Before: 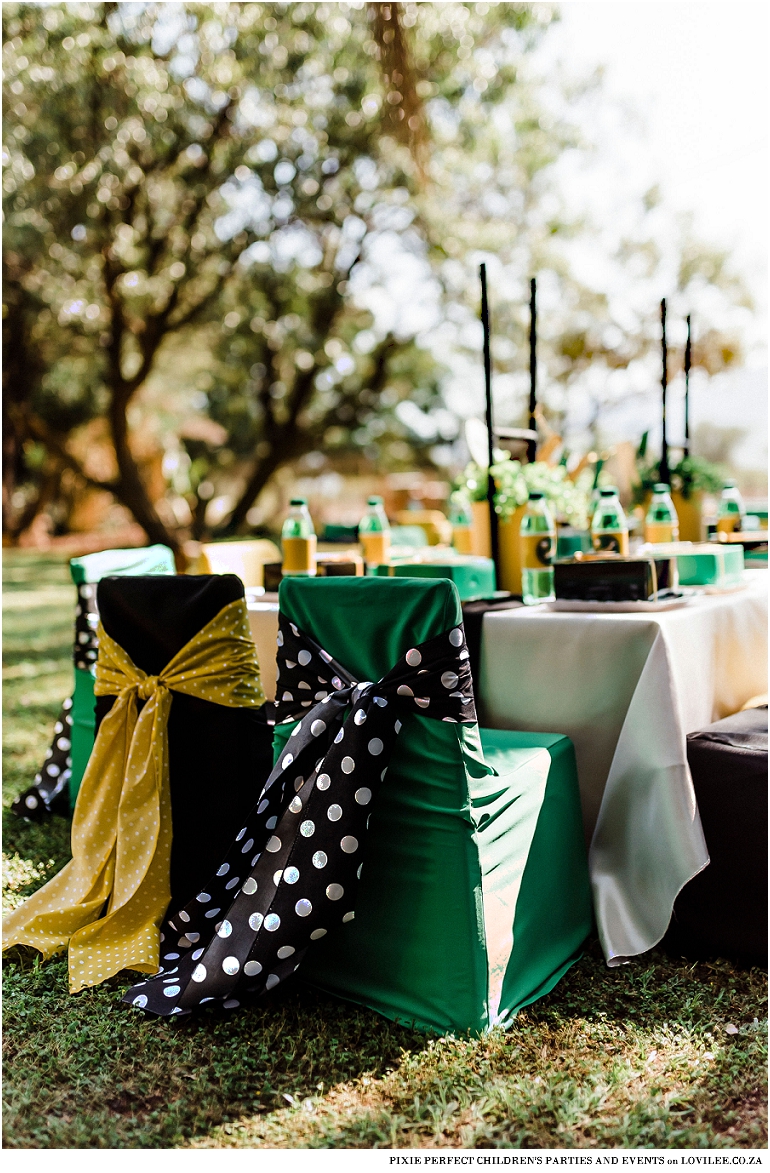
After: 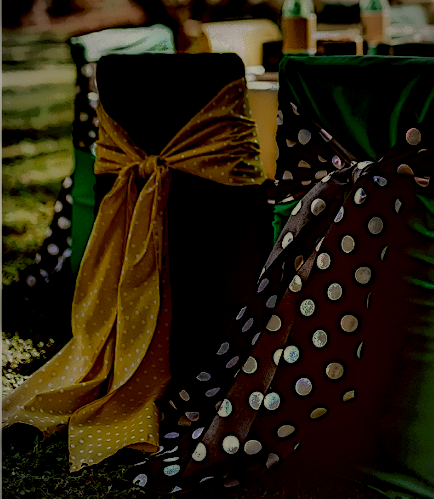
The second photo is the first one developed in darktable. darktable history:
white balance: emerald 1
vignetting: fall-off radius 45%, brightness -0.33
sharpen: on, module defaults
contrast brightness saturation: contrast 0.08, saturation 0.02
color balance: lift [1.001, 1.007, 1, 0.993], gamma [1.023, 1.026, 1.01, 0.974], gain [0.964, 1.059, 1.073, 0.927]
shadows and highlights: low approximation 0.01, soften with gaussian
crop: top 44.483%, right 43.593%, bottom 12.892%
local contrast: highlights 0%, shadows 198%, detail 164%, midtone range 0.001
